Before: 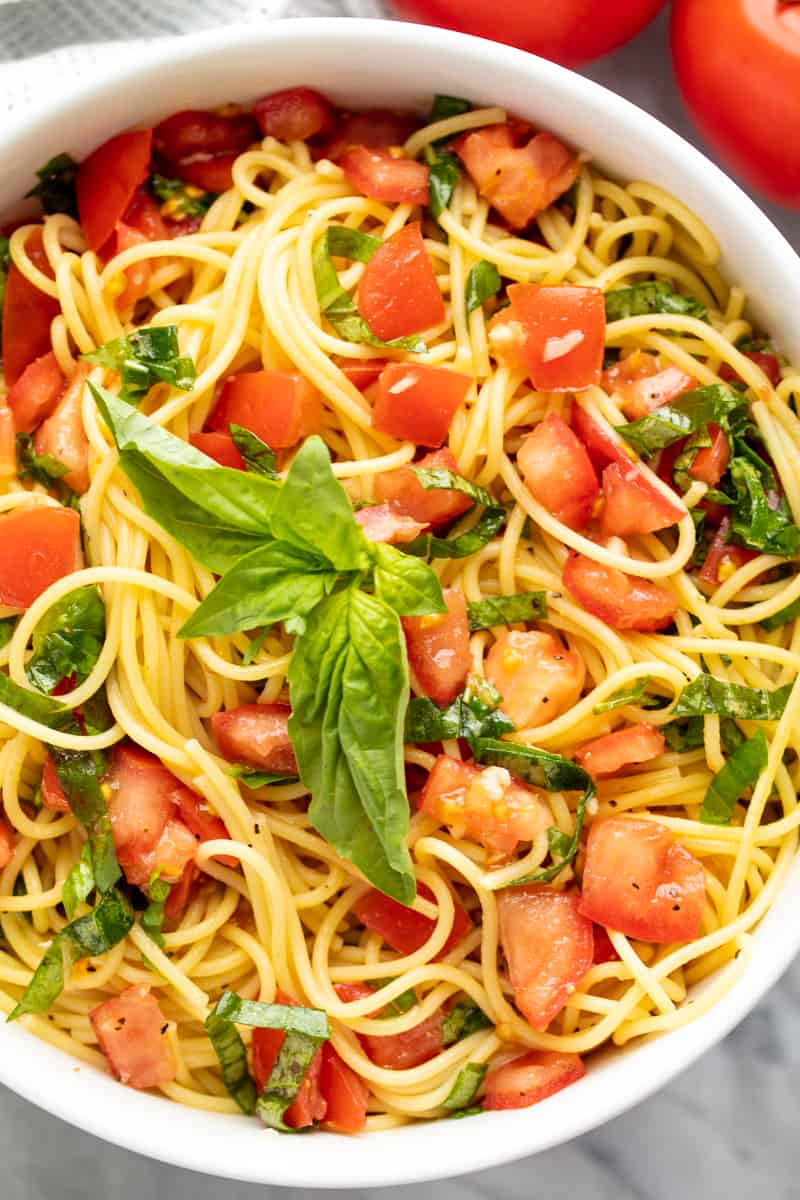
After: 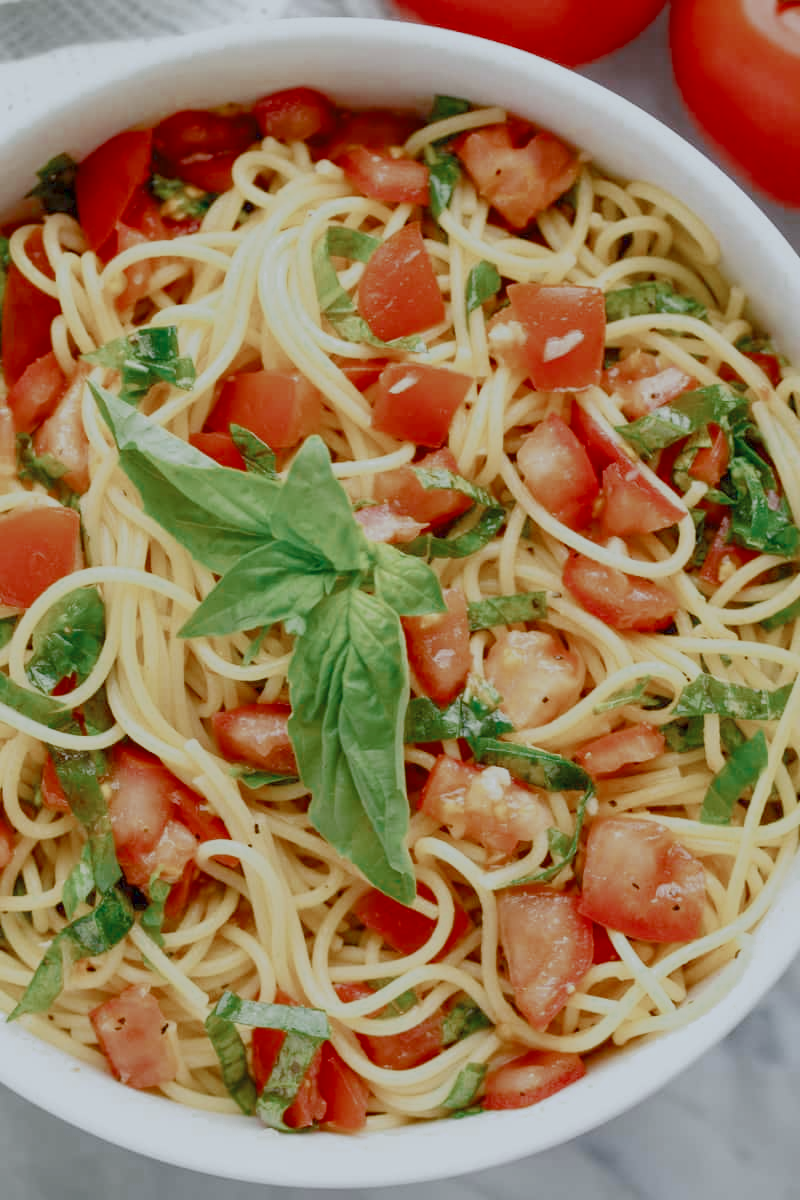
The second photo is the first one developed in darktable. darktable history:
color zones: curves: ch0 [(0, 0.5) (0.125, 0.4) (0.25, 0.5) (0.375, 0.4) (0.5, 0.4) (0.625, 0.6) (0.75, 0.6) (0.875, 0.5)]; ch1 [(0, 0.35) (0.125, 0.45) (0.25, 0.35) (0.375, 0.35) (0.5, 0.35) (0.625, 0.35) (0.75, 0.45) (0.875, 0.35)]; ch2 [(0, 0.6) (0.125, 0.5) (0.25, 0.5) (0.375, 0.6) (0.5, 0.6) (0.625, 0.5) (0.75, 0.5) (0.875, 0.5)]
white balance: red 0.925, blue 1.046
color balance rgb: shadows lift › chroma 1%, shadows lift › hue 113°, highlights gain › chroma 0.2%, highlights gain › hue 333°, perceptual saturation grading › global saturation 20%, perceptual saturation grading › highlights -50%, perceptual saturation grading › shadows 25%, contrast -30%
